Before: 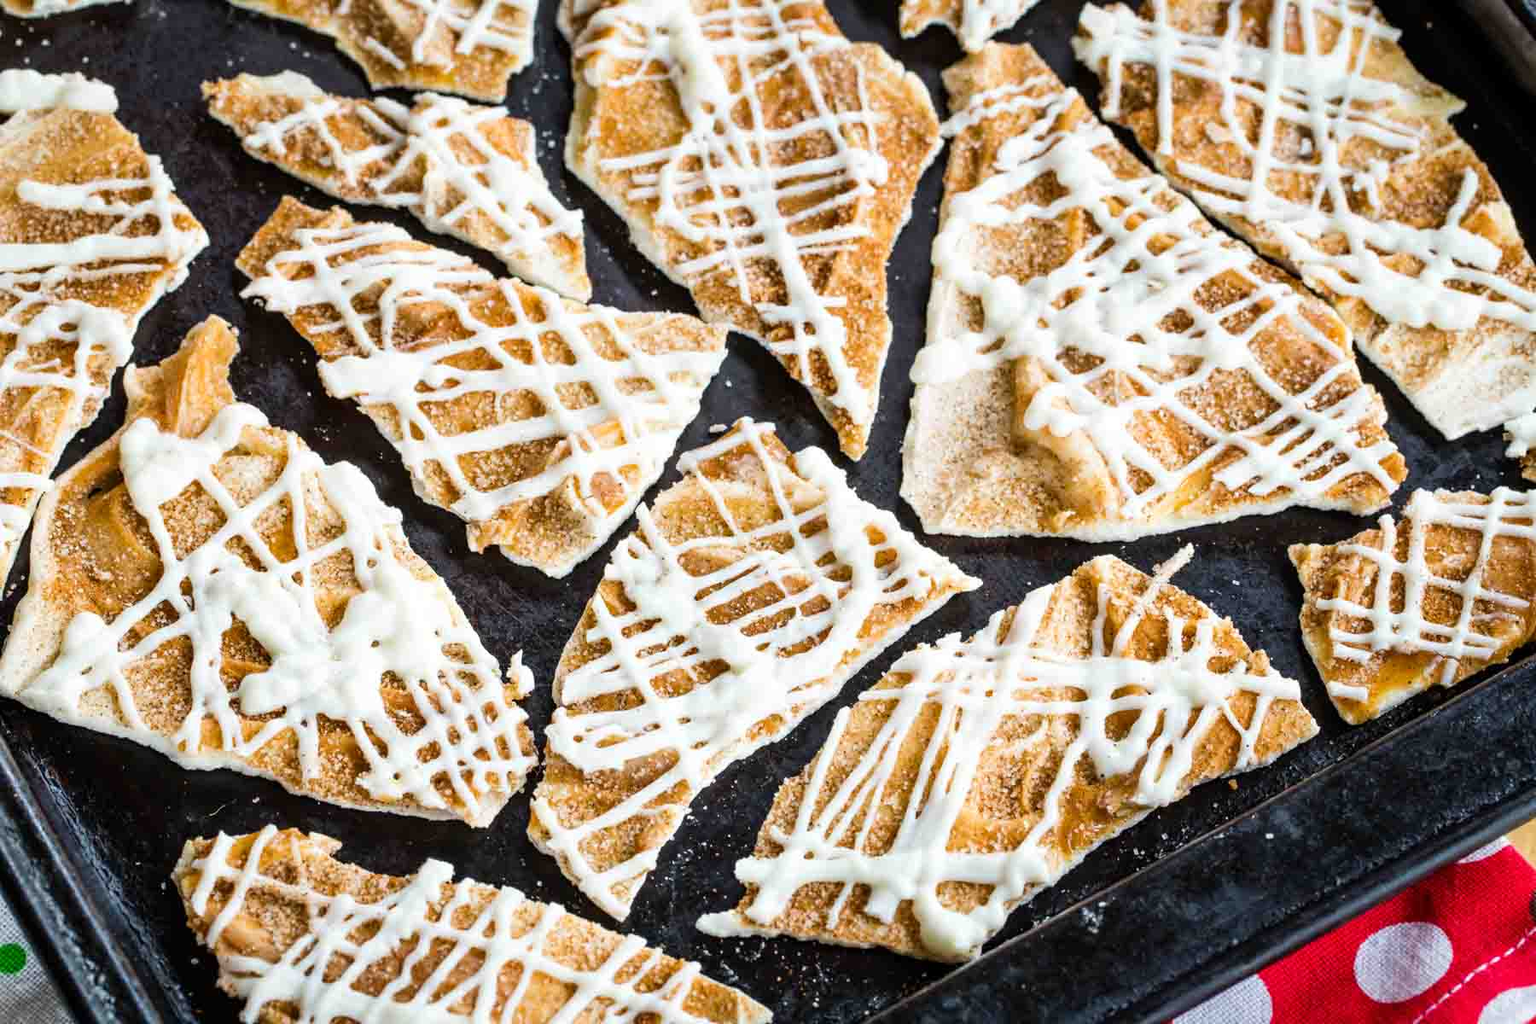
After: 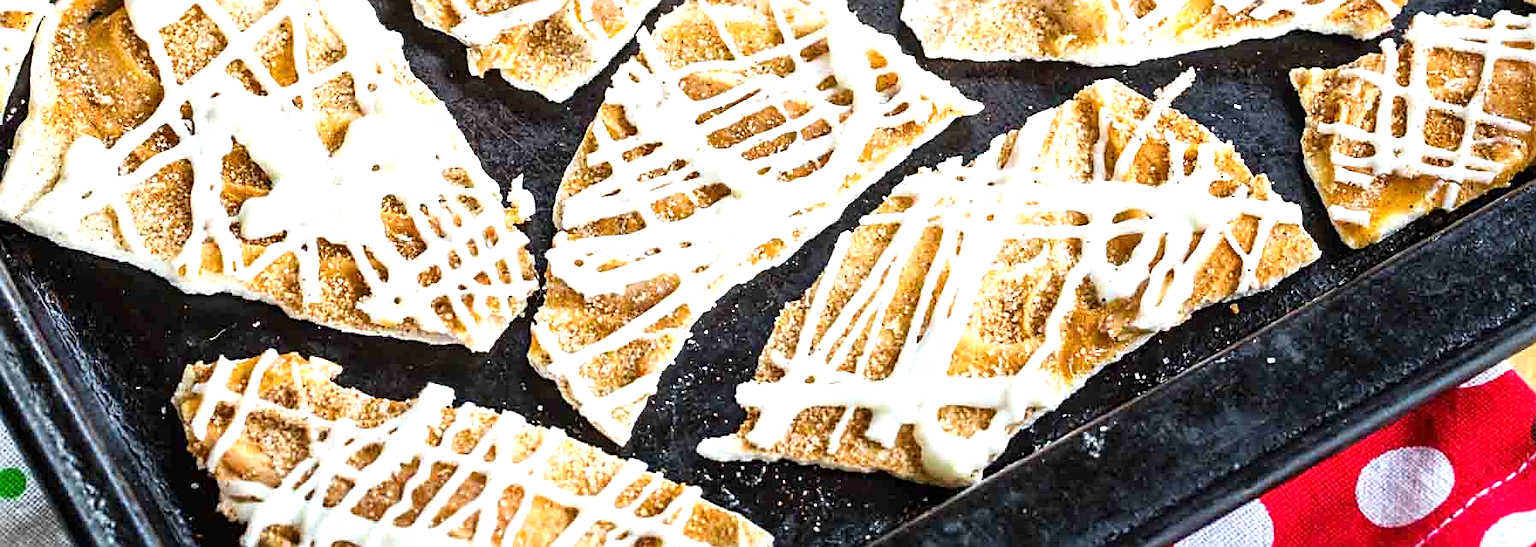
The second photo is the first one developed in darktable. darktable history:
crop and rotate: top 46.526%, right 0.095%
sharpen: on, module defaults
exposure: exposure 0.642 EV, compensate exposure bias true, compensate highlight preservation false
